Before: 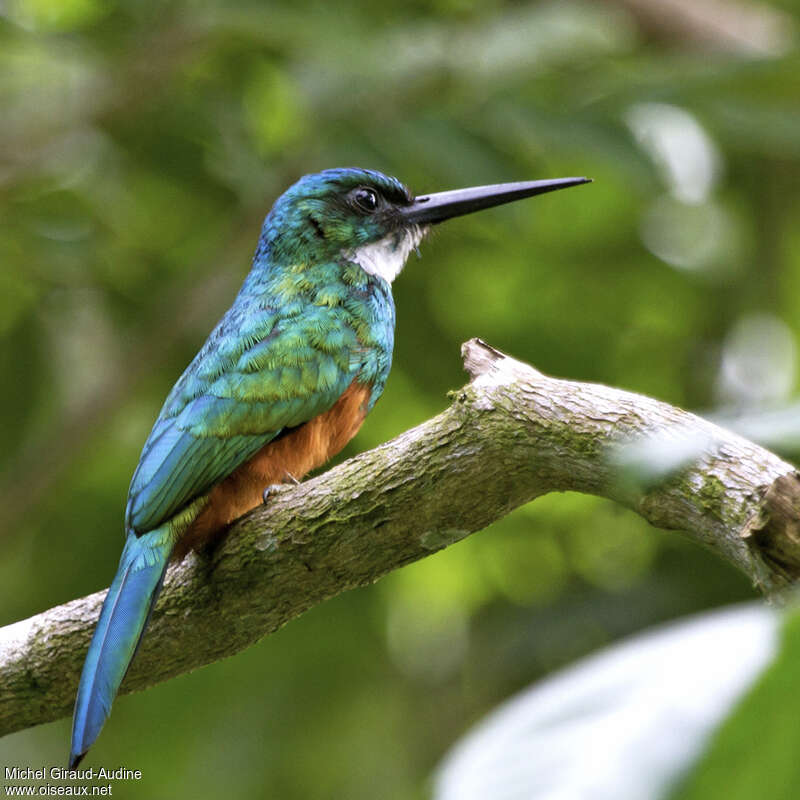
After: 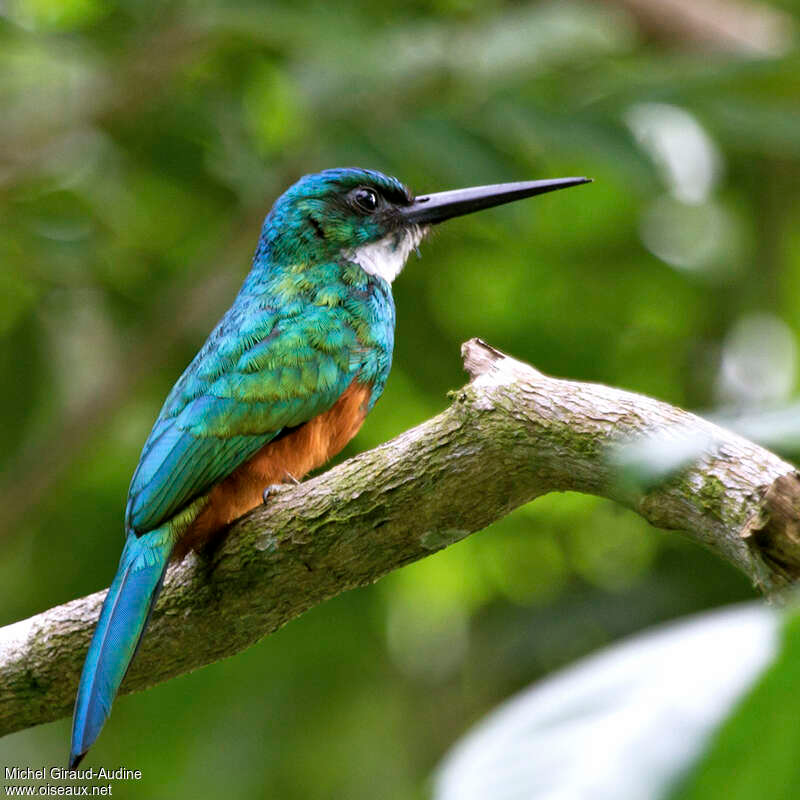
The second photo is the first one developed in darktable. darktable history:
sharpen: radius 2.892, amount 0.862, threshold 47.435
